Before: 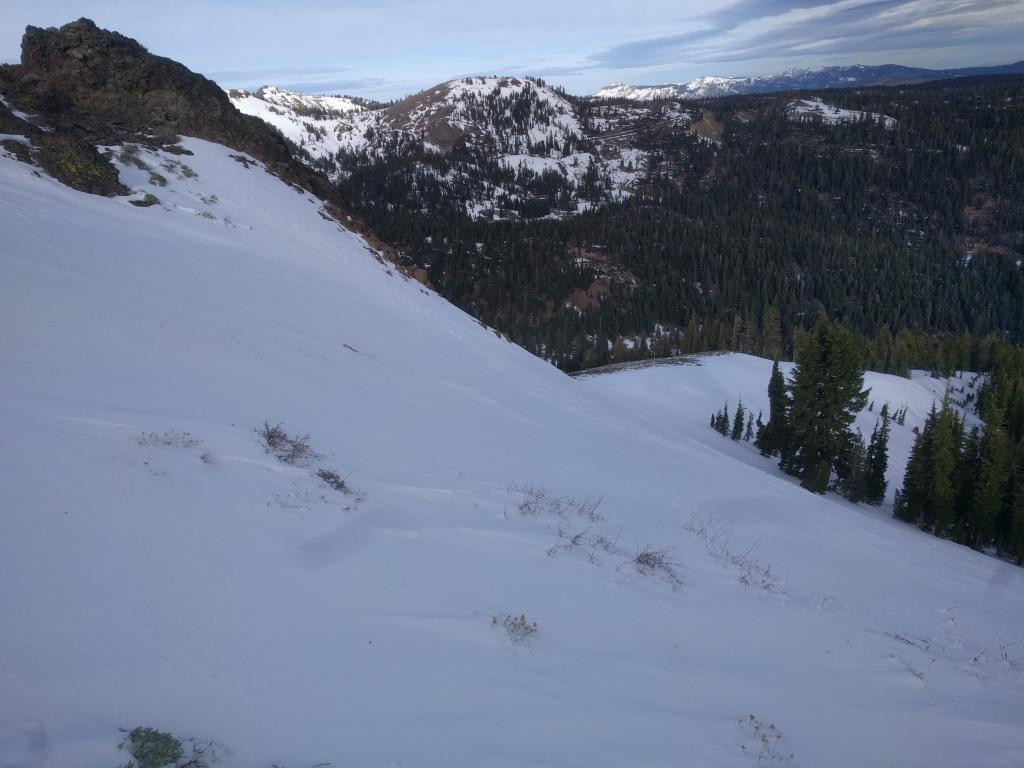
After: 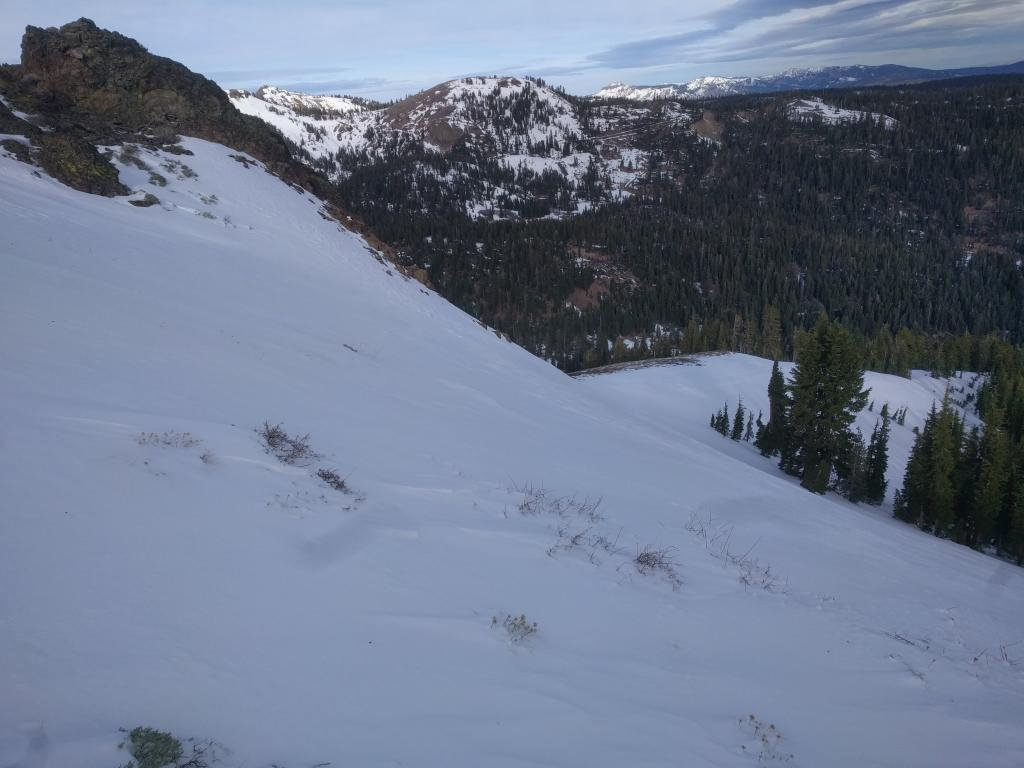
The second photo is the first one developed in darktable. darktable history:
local contrast: detail 110%
white balance: emerald 1
